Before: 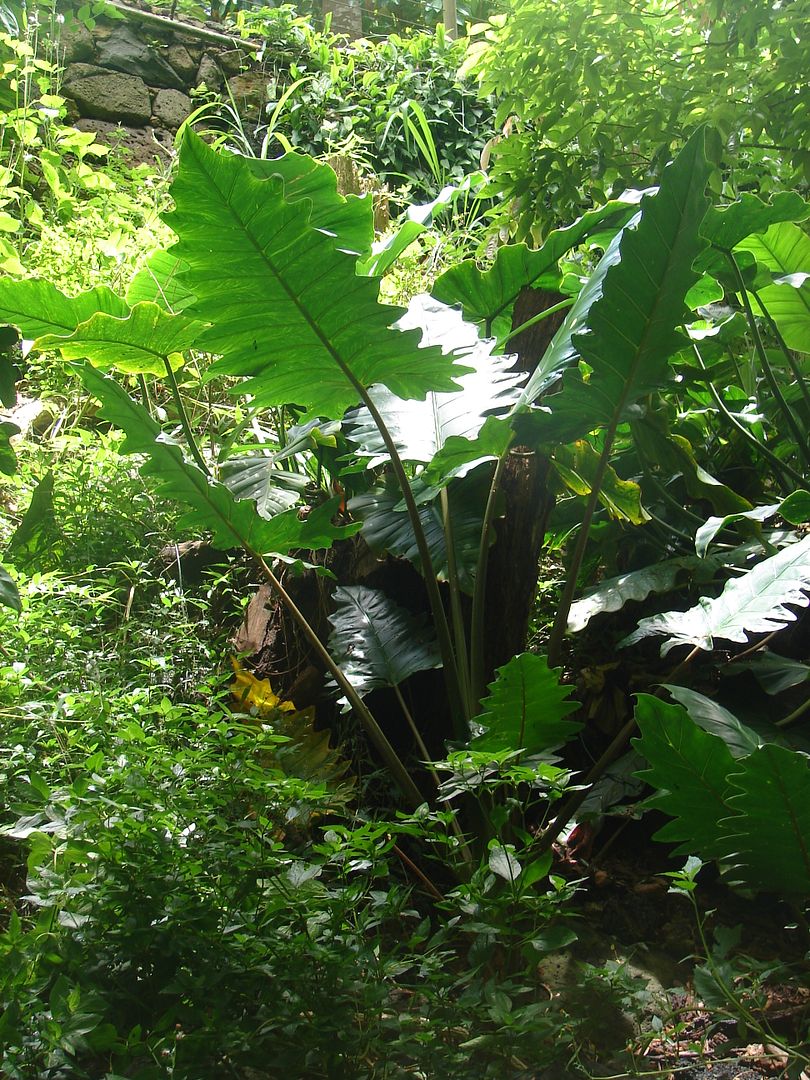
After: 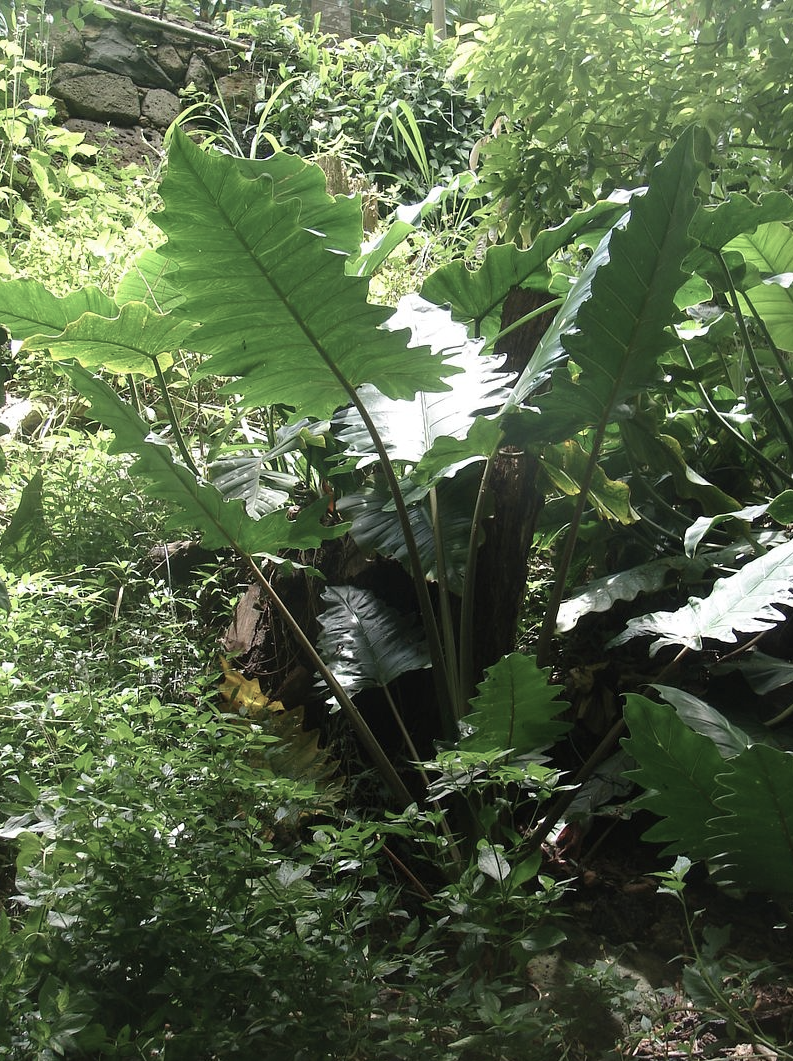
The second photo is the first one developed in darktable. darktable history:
crop and rotate: left 1.432%, right 0.568%, bottom 1.752%
color correction: highlights b* -0.037, saturation 0.609
